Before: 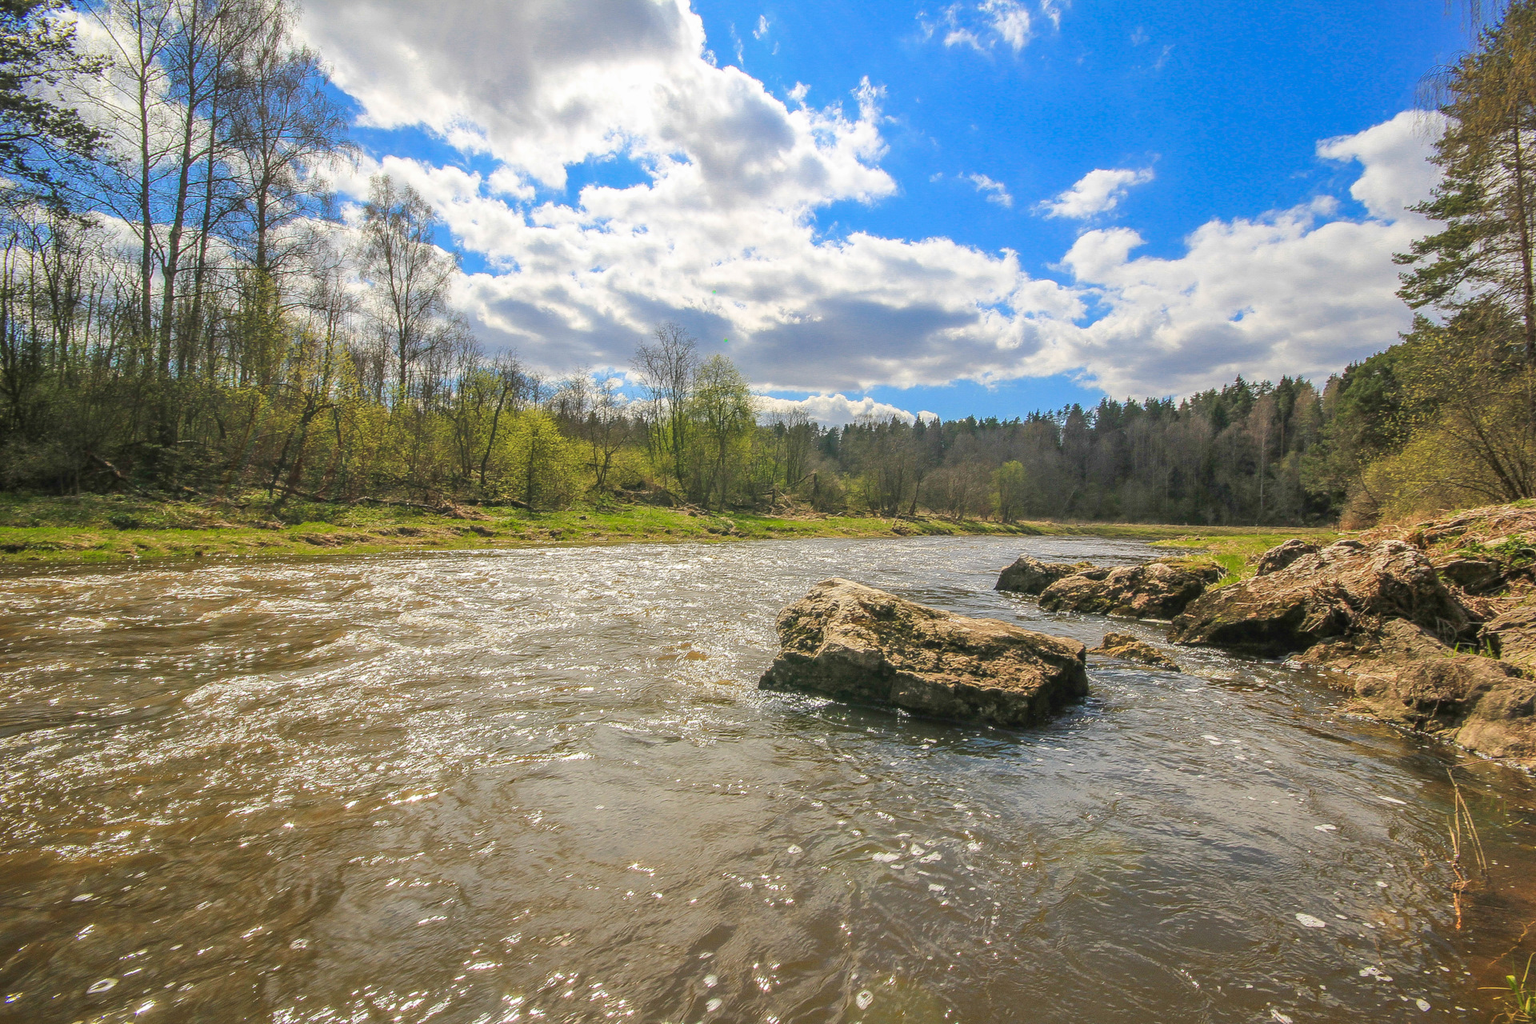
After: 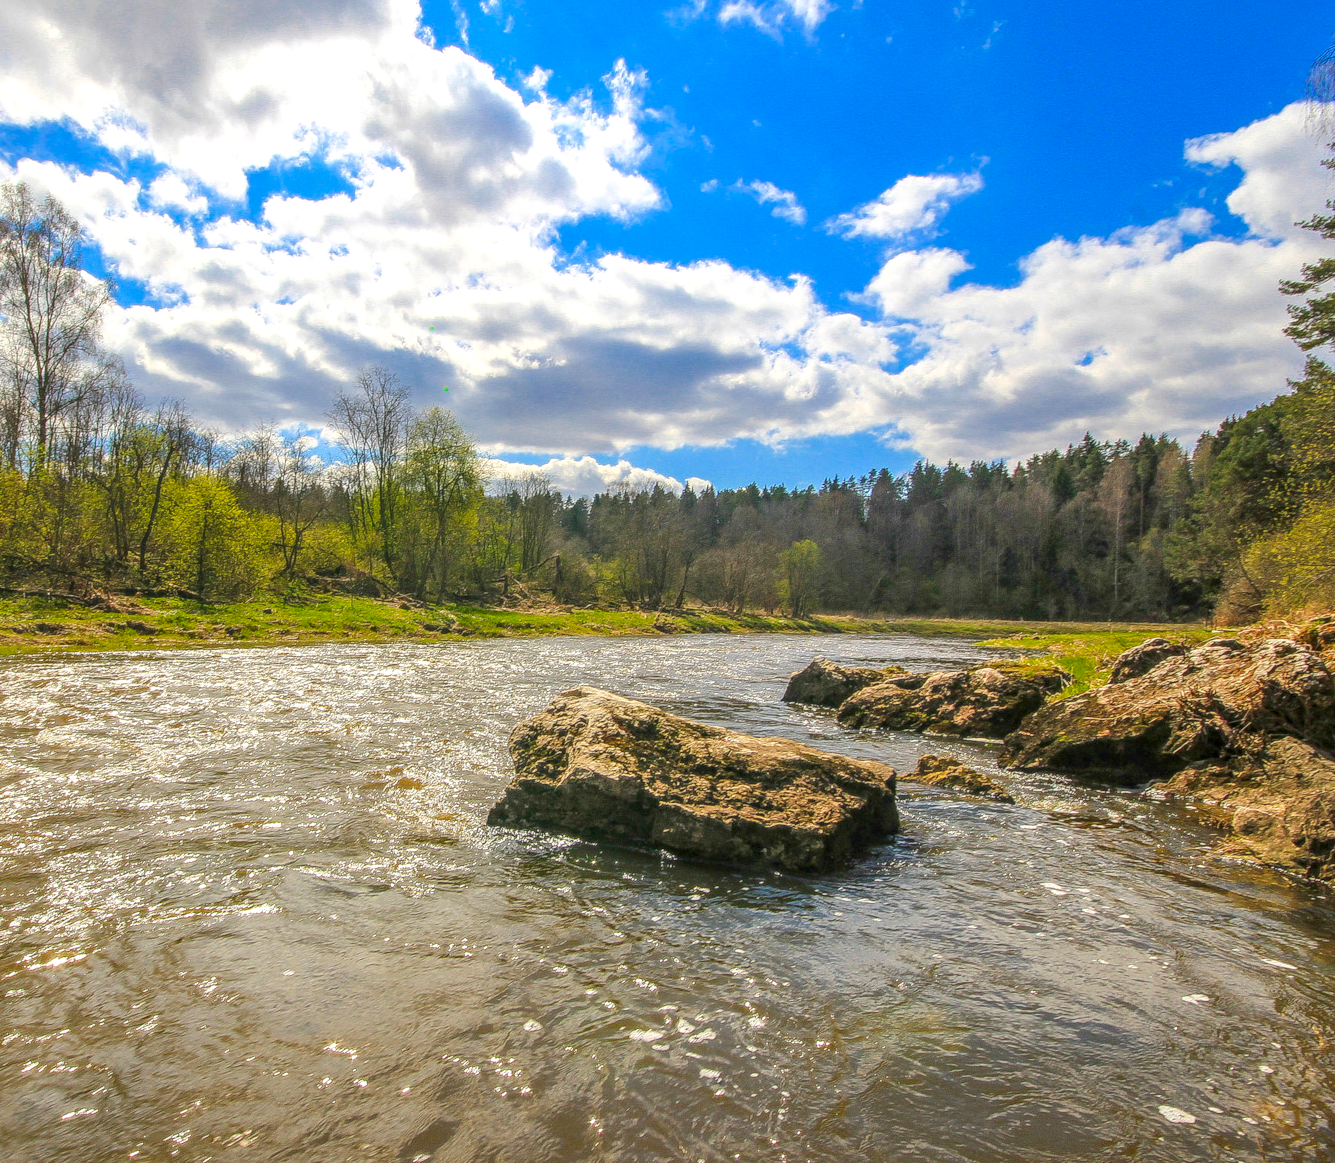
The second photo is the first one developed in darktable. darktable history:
local contrast: on, module defaults
crop and rotate: left 24.034%, top 2.838%, right 6.406%, bottom 6.299%
color balance rgb: linear chroma grading › global chroma 10%, perceptual saturation grading › global saturation 5%, perceptual brilliance grading › global brilliance 4%, global vibrance 7%, saturation formula JzAzBz (2021)
